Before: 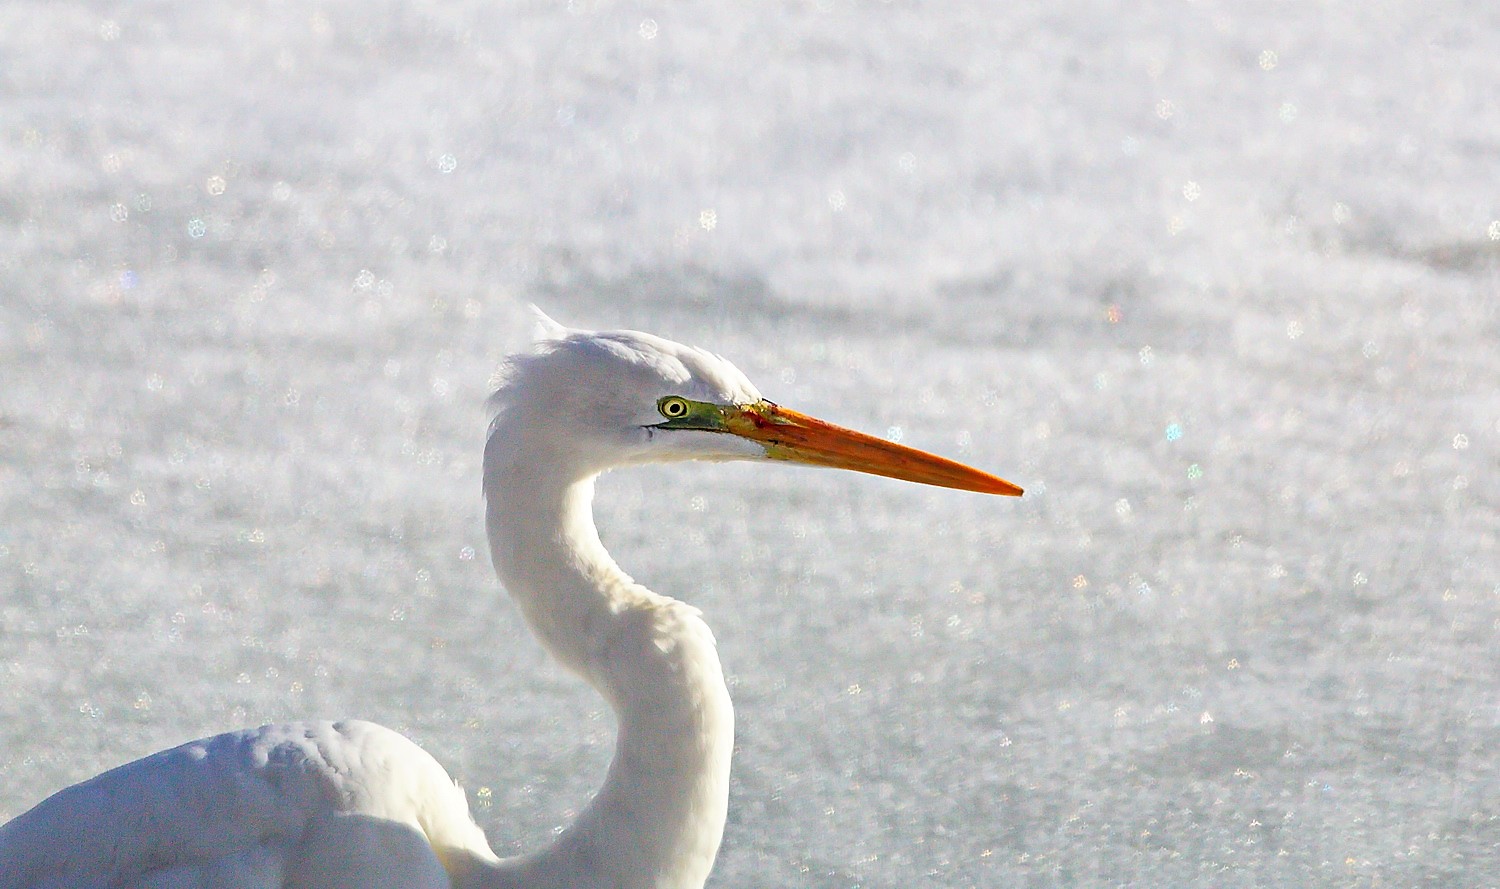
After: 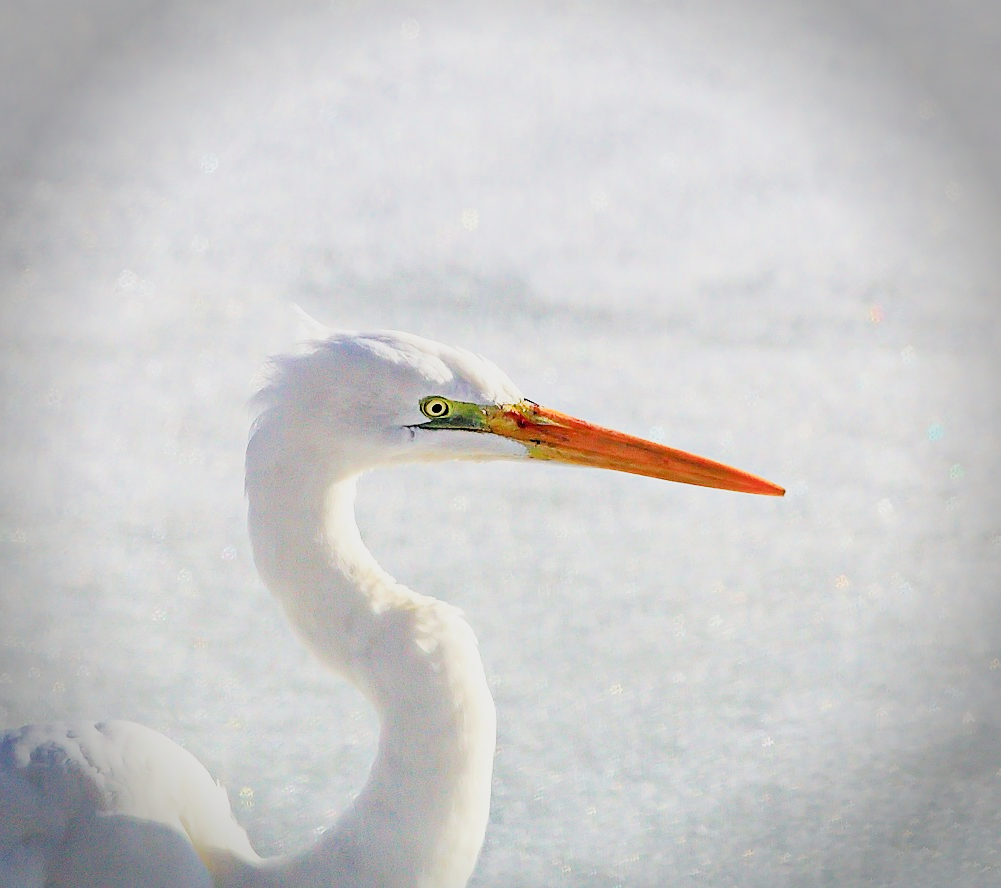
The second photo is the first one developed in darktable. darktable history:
exposure: black level correction 0, exposure 1.2 EV, compensate exposure bias true, compensate highlight preservation false
vignetting: fall-off radius 31.59%, saturation -0.026
filmic rgb: black relative exposure -6.93 EV, white relative exposure 5.6 EV, hardness 2.85
crop and rotate: left 15.876%, right 17.378%
